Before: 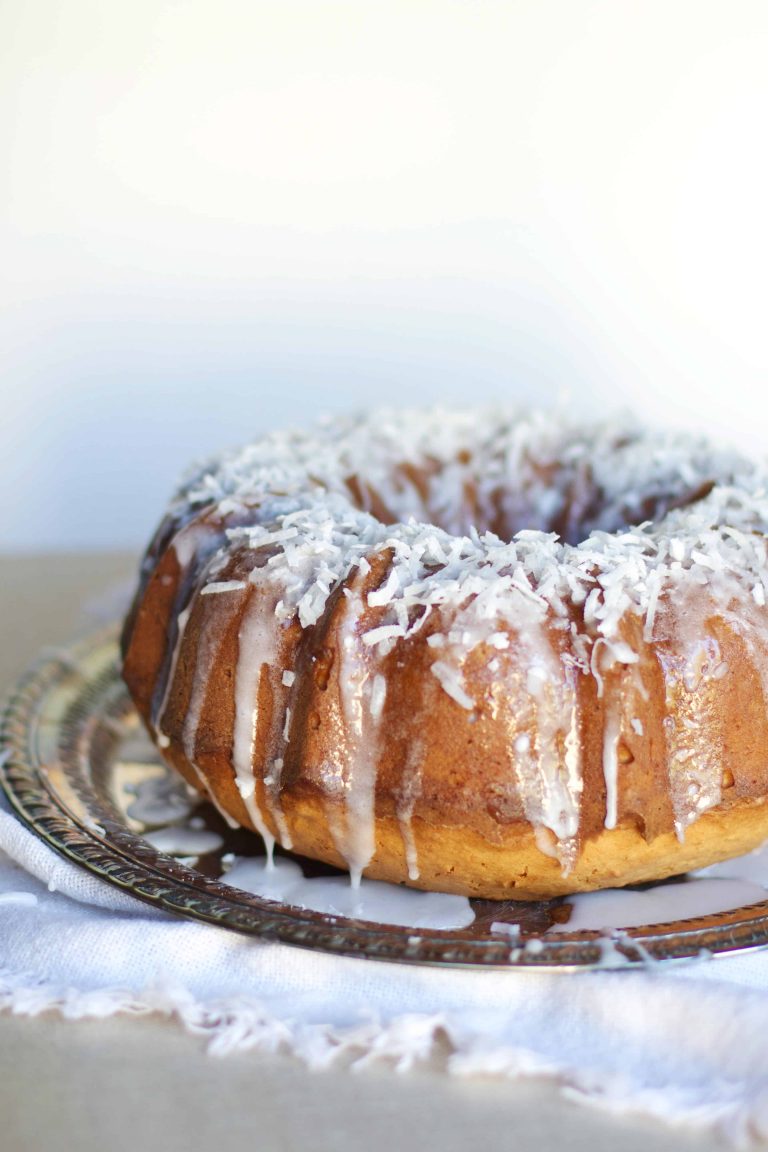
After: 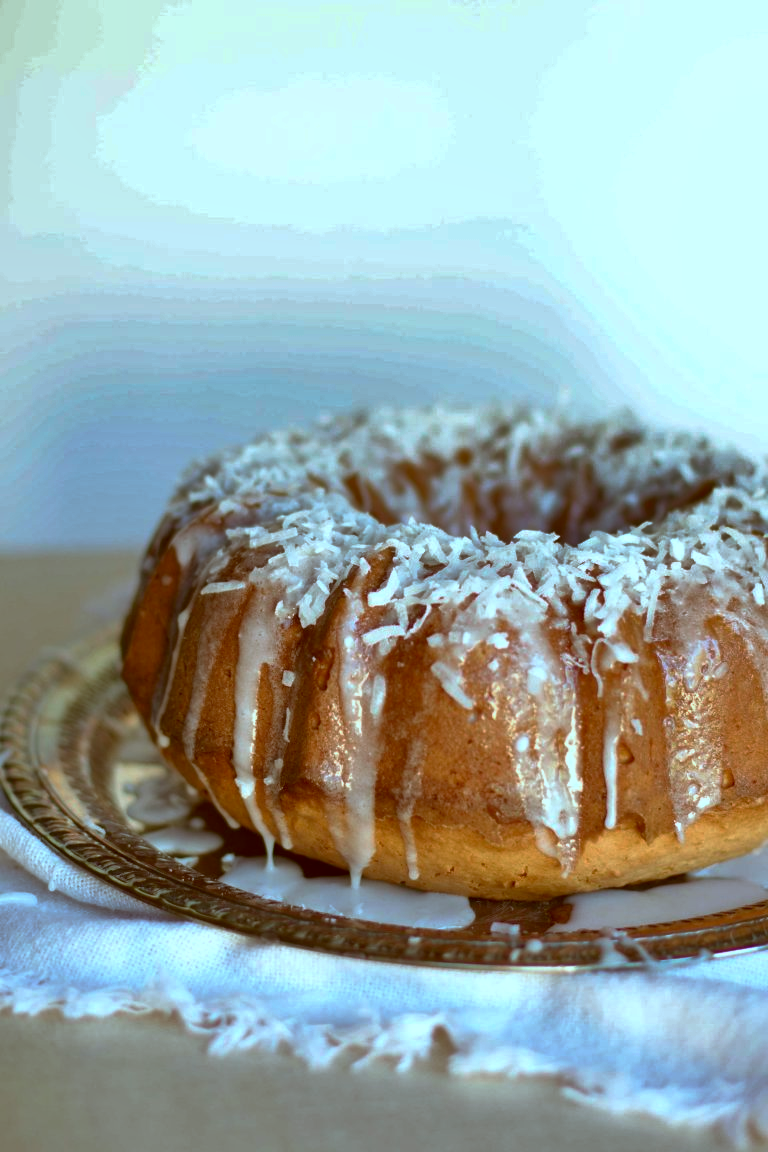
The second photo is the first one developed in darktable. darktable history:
shadows and highlights: radius 102.88, shadows 50.54, highlights -65.6, soften with gaussian
color correction: highlights a* -14.97, highlights b* -16.67, shadows a* 10.78, shadows b* 28.75
base curve: curves: ch0 [(0, 0) (0.595, 0.418) (1, 1)], preserve colors none
